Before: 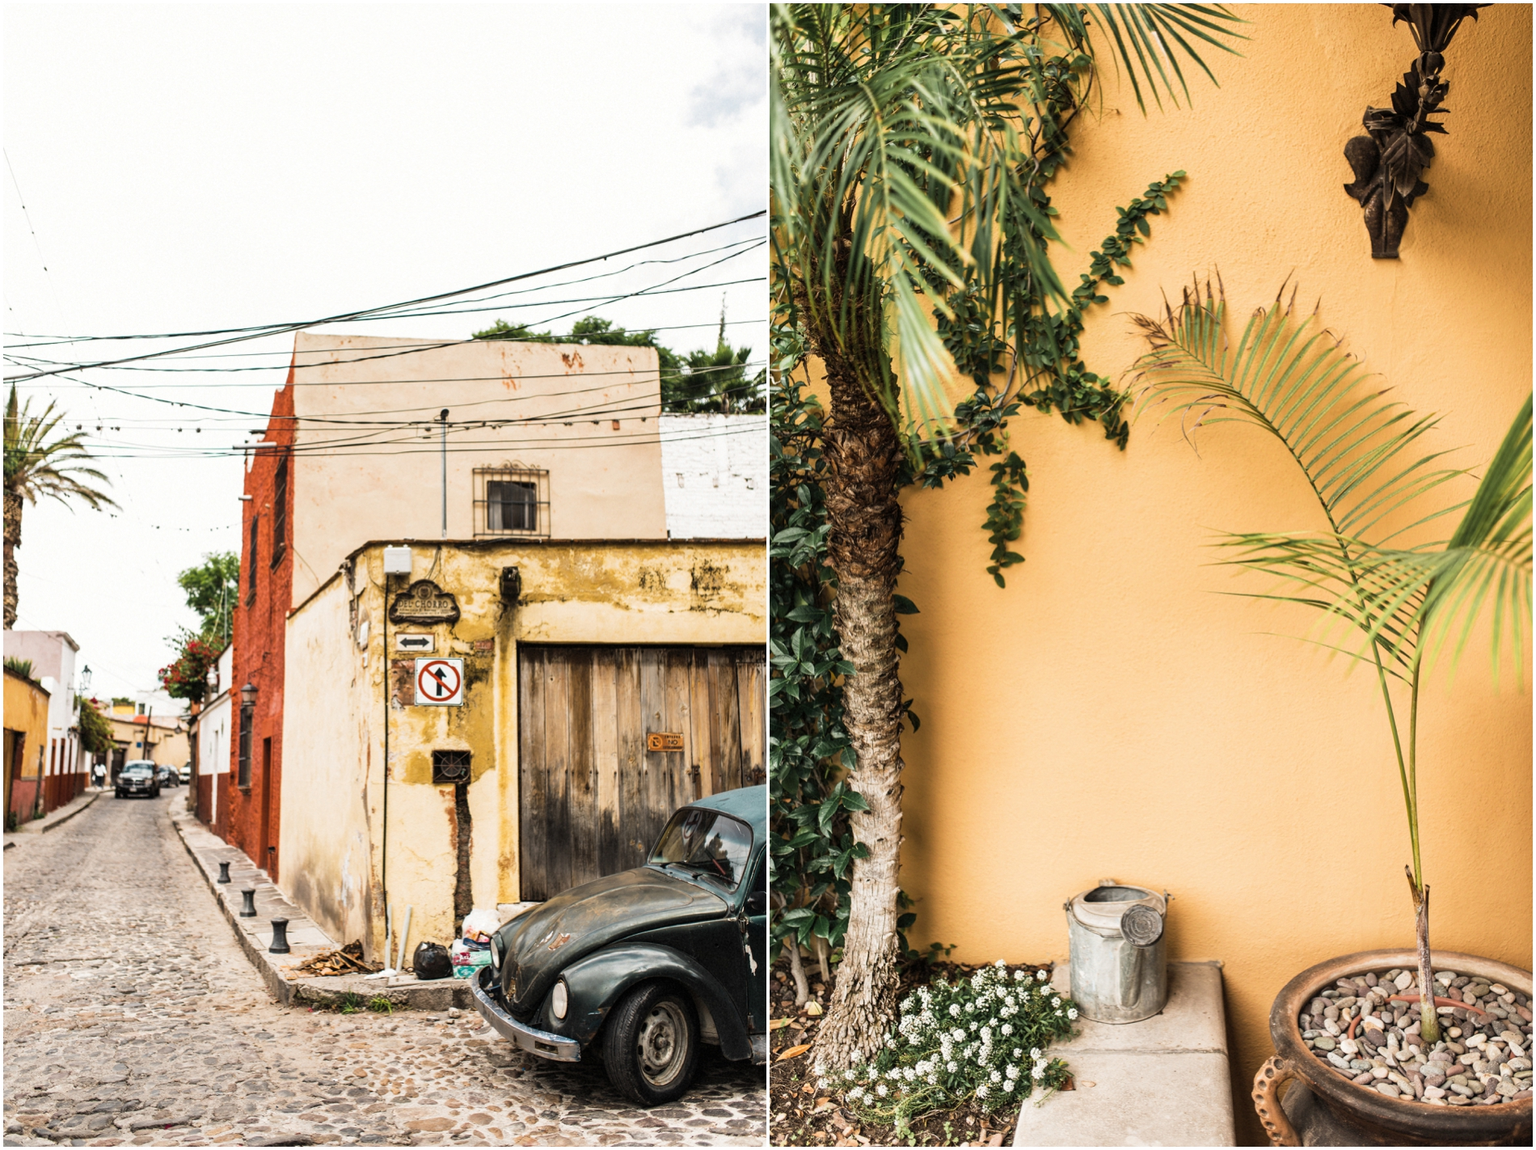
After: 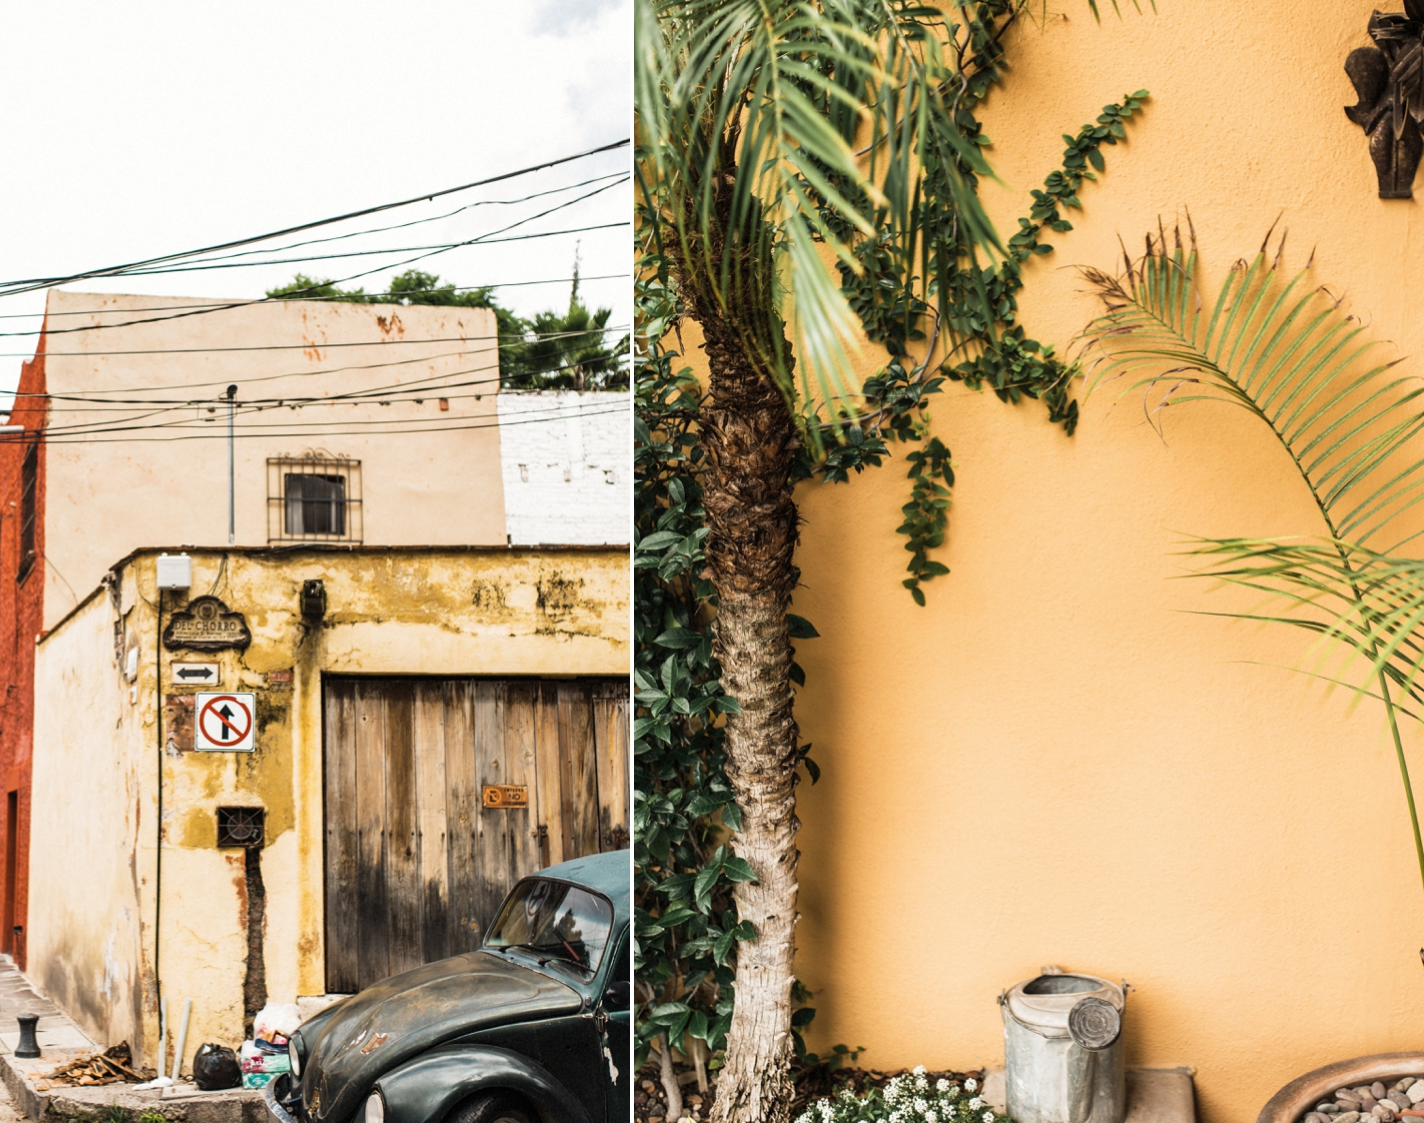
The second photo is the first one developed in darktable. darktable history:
crop: left 16.755%, top 8.571%, right 8.263%, bottom 12.432%
